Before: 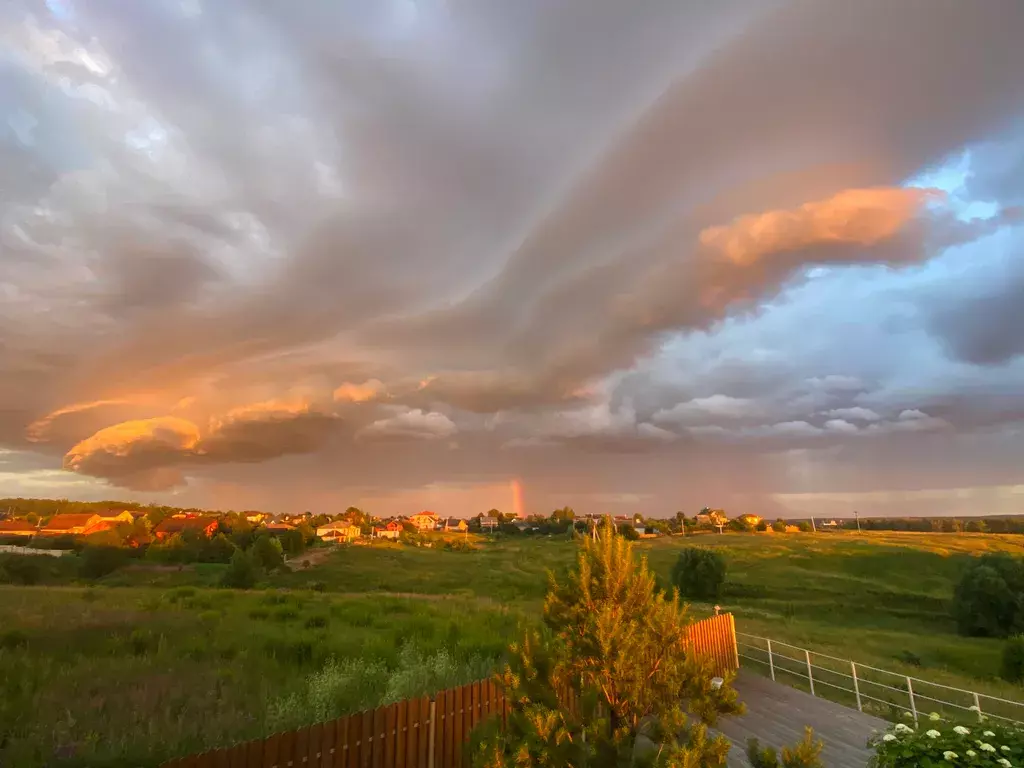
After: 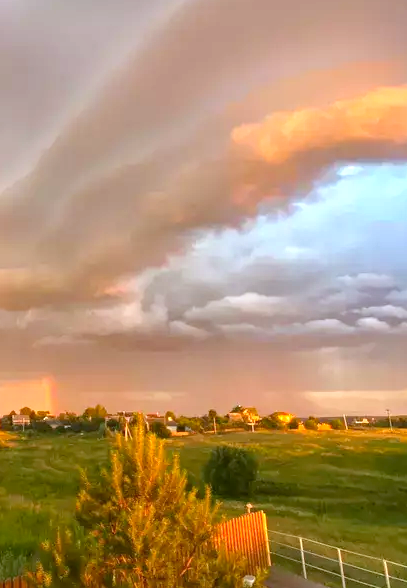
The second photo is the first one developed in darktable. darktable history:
crop: left 45.721%, top 13.393%, right 14.118%, bottom 10.01%
haze removal: strength 0.29, distance 0.25, compatibility mode true, adaptive false
tone equalizer: on, module defaults
exposure: black level correction 0.001, exposure 0.675 EV, compensate highlight preservation false
